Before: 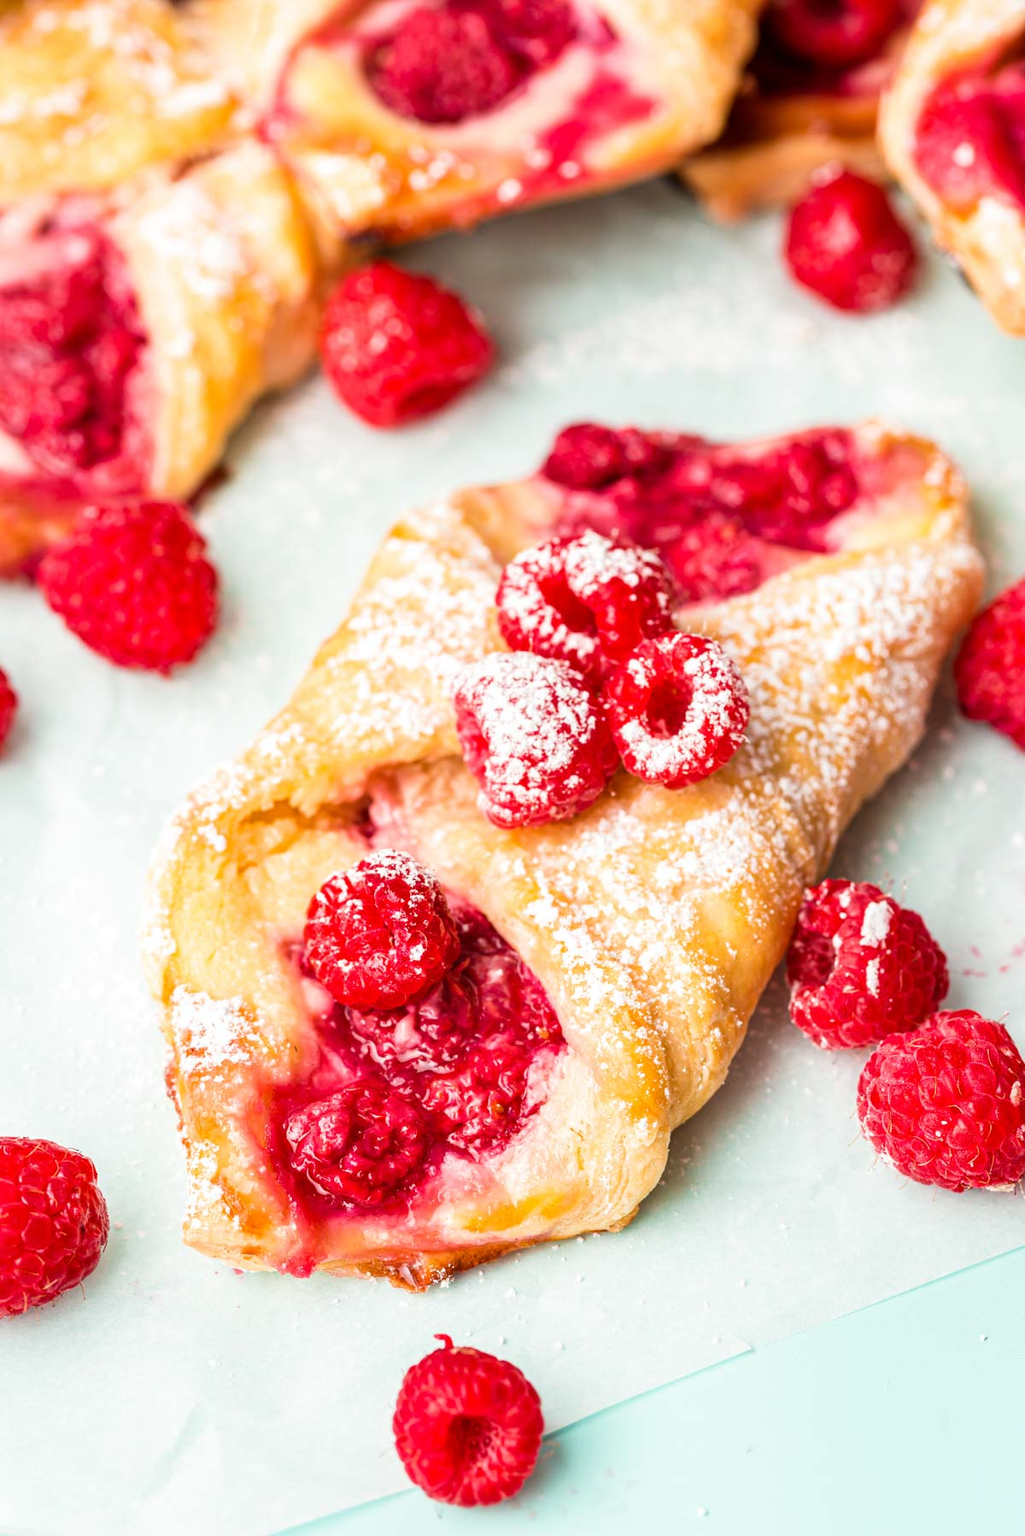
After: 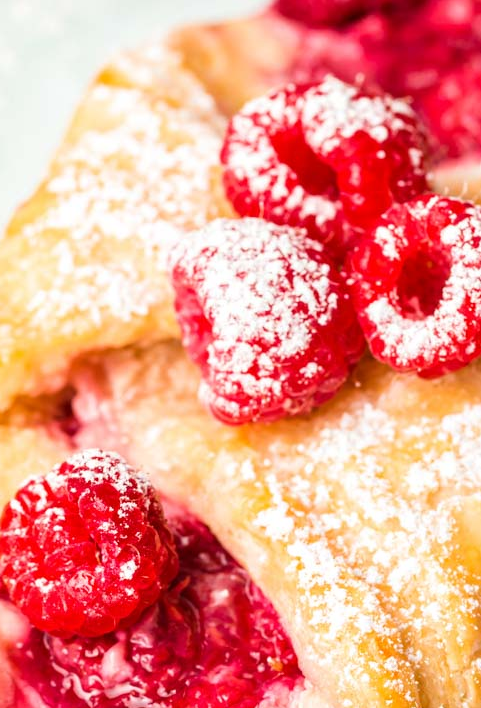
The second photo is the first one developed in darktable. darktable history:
crop: left 30.02%, top 30.356%, right 29.823%, bottom 30.249%
